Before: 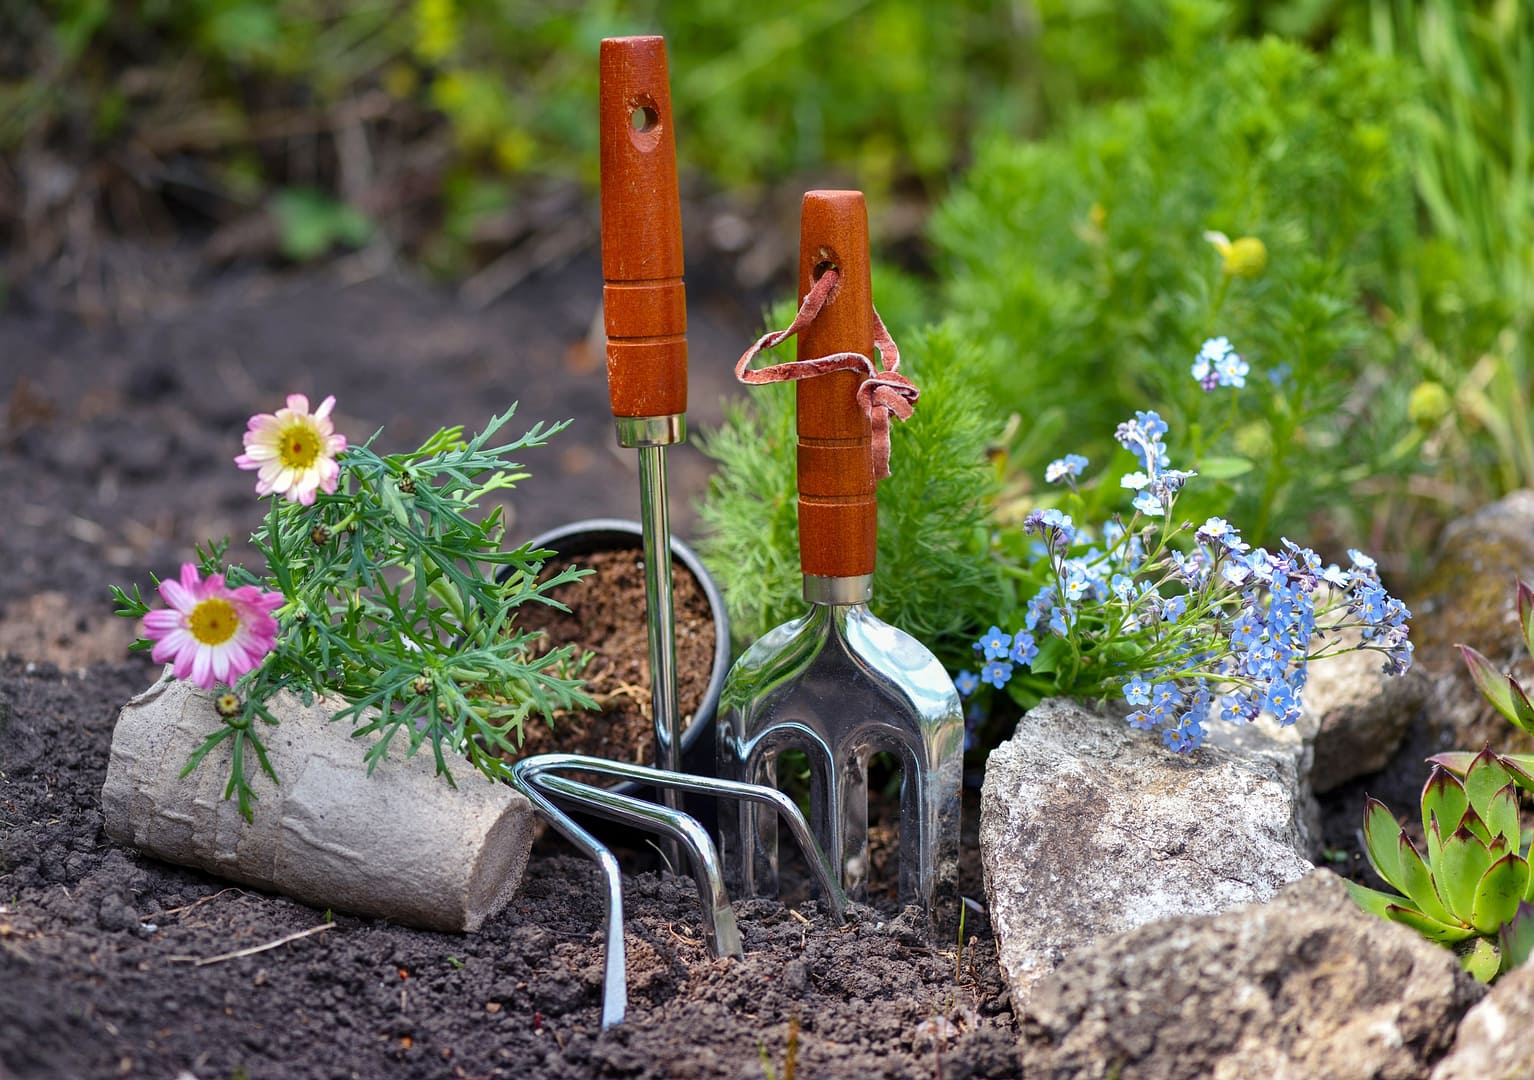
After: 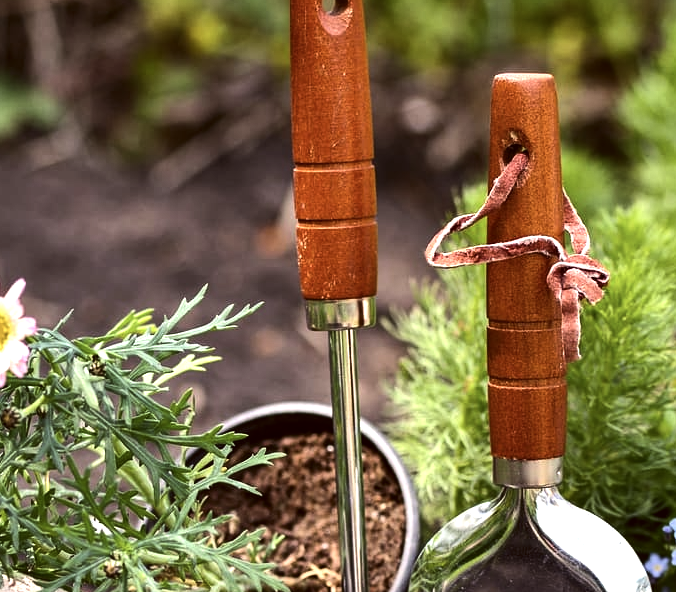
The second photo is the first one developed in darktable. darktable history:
color correction: highlights a* 6.27, highlights b* 8.19, shadows a* 5.94, shadows b* 7.23, saturation 0.9
tone equalizer: -8 EV -1.08 EV, -7 EV -1.01 EV, -6 EV -0.867 EV, -5 EV -0.578 EV, -3 EV 0.578 EV, -2 EV 0.867 EV, -1 EV 1.01 EV, +0 EV 1.08 EV, edges refinement/feathering 500, mask exposure compensation -1.57 EV, preserve details no
crop: left 20.248%, top 10.86%, right 35.675%, bottom 34.321%
contrast brightness saturation: saturation -0.17
